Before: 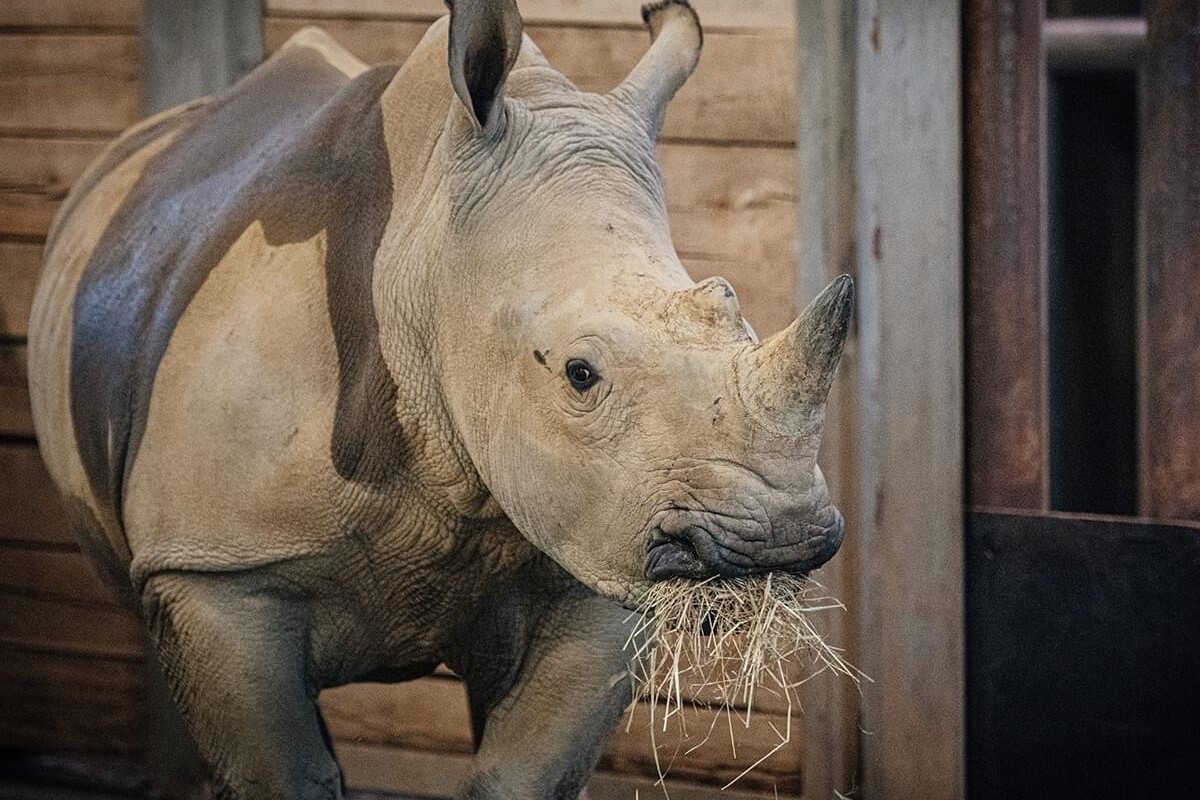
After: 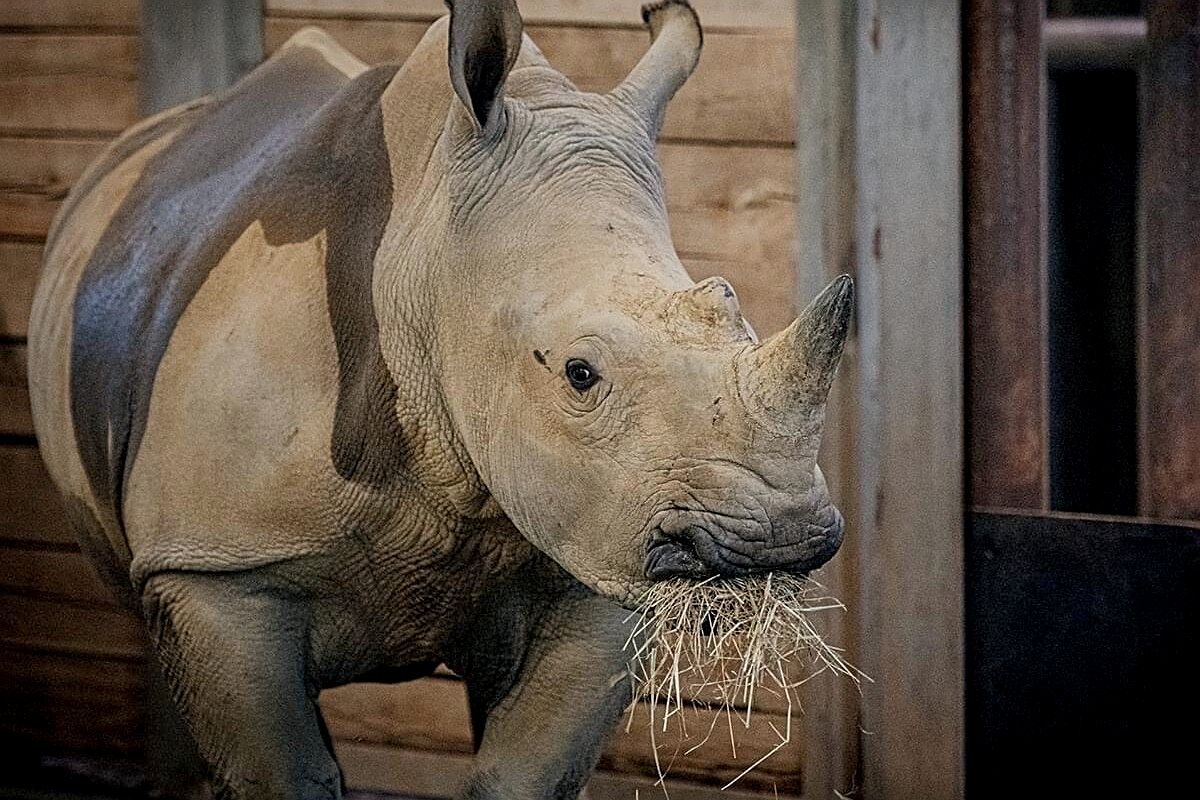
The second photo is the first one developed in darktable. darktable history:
exposure: black level correction 0.006, exposure -0.226 EV, compensate highlight preservation false
sharpen: on, module defaults
